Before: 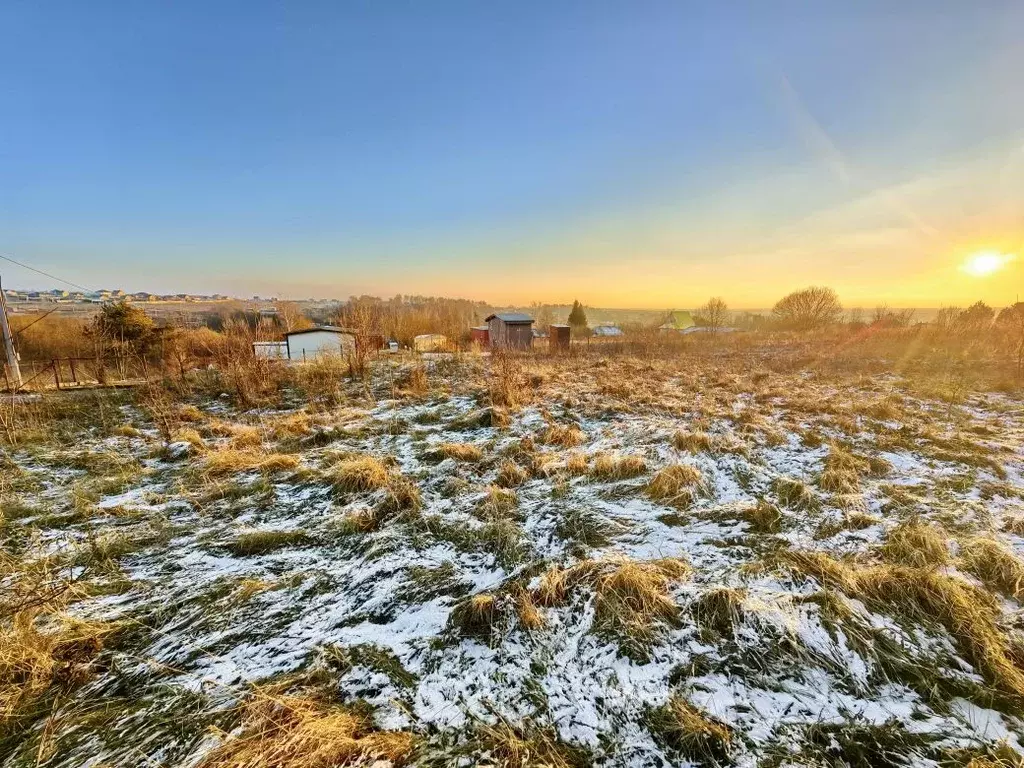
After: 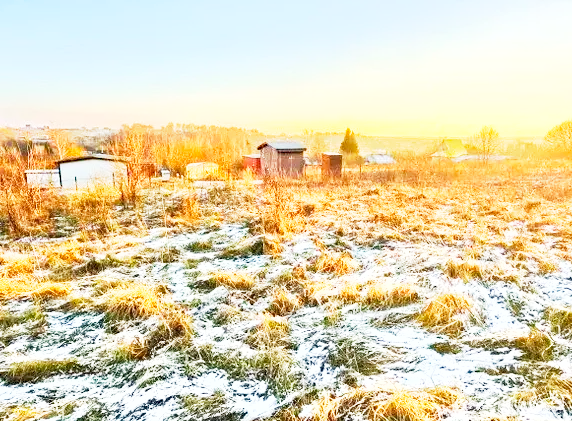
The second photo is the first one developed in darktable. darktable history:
exposure: black level correction 0, exposure 1.408 EV, compensate highlight preservation false
base curve: curves: ch0 [(0, 0) (0.088, 0.125) (0.176, 0.251) (0.354, 0.501) (0.613, 0.749) (1, 0.877)], preserve colors none
shadows and highlights: shadows 30.84, highlights 0.371, soften with gaussian
crop and rotate: left 22.315%, top 22.524%, right 21.815%, bottom 22.568%
haze removal: compatibility mode true, adaptive false
